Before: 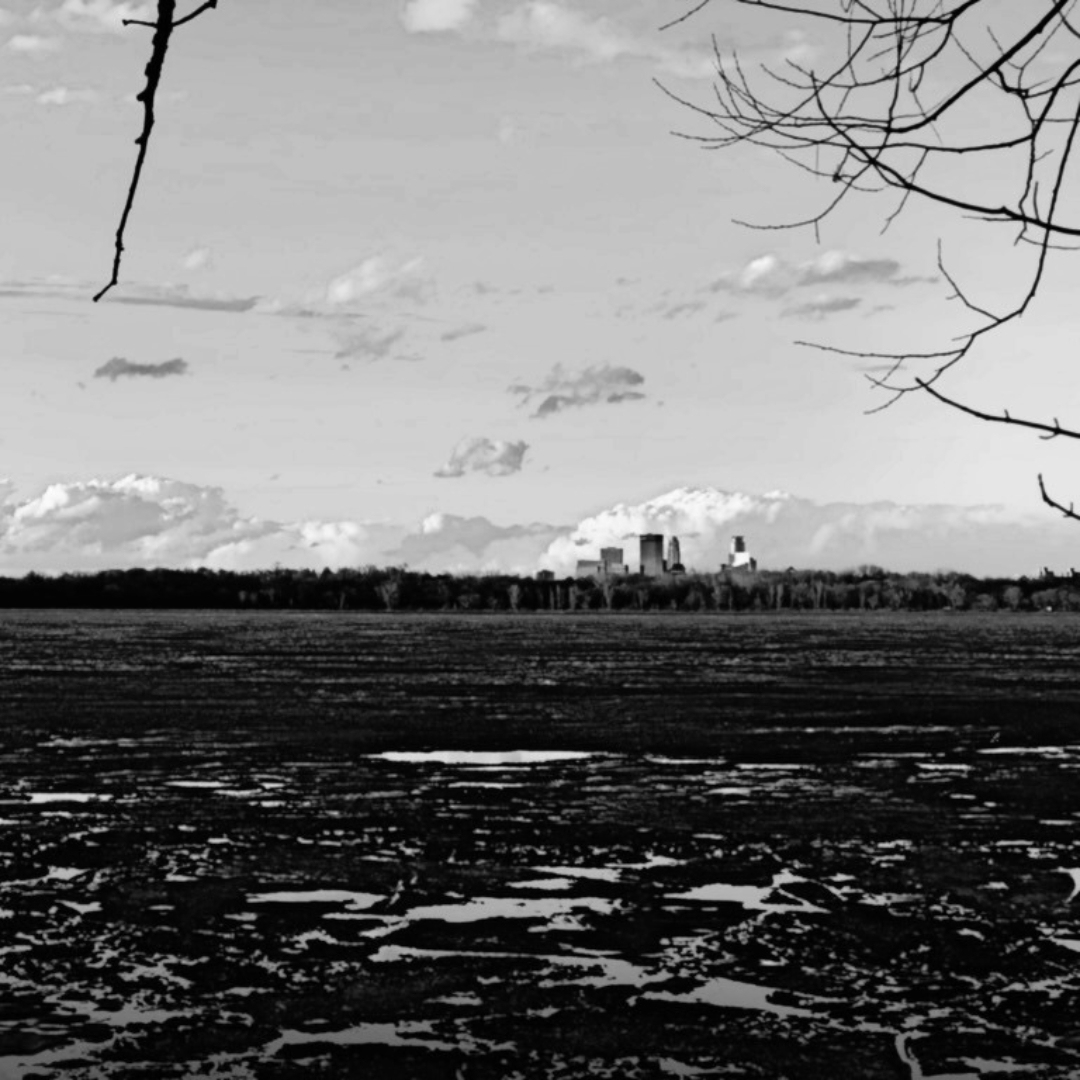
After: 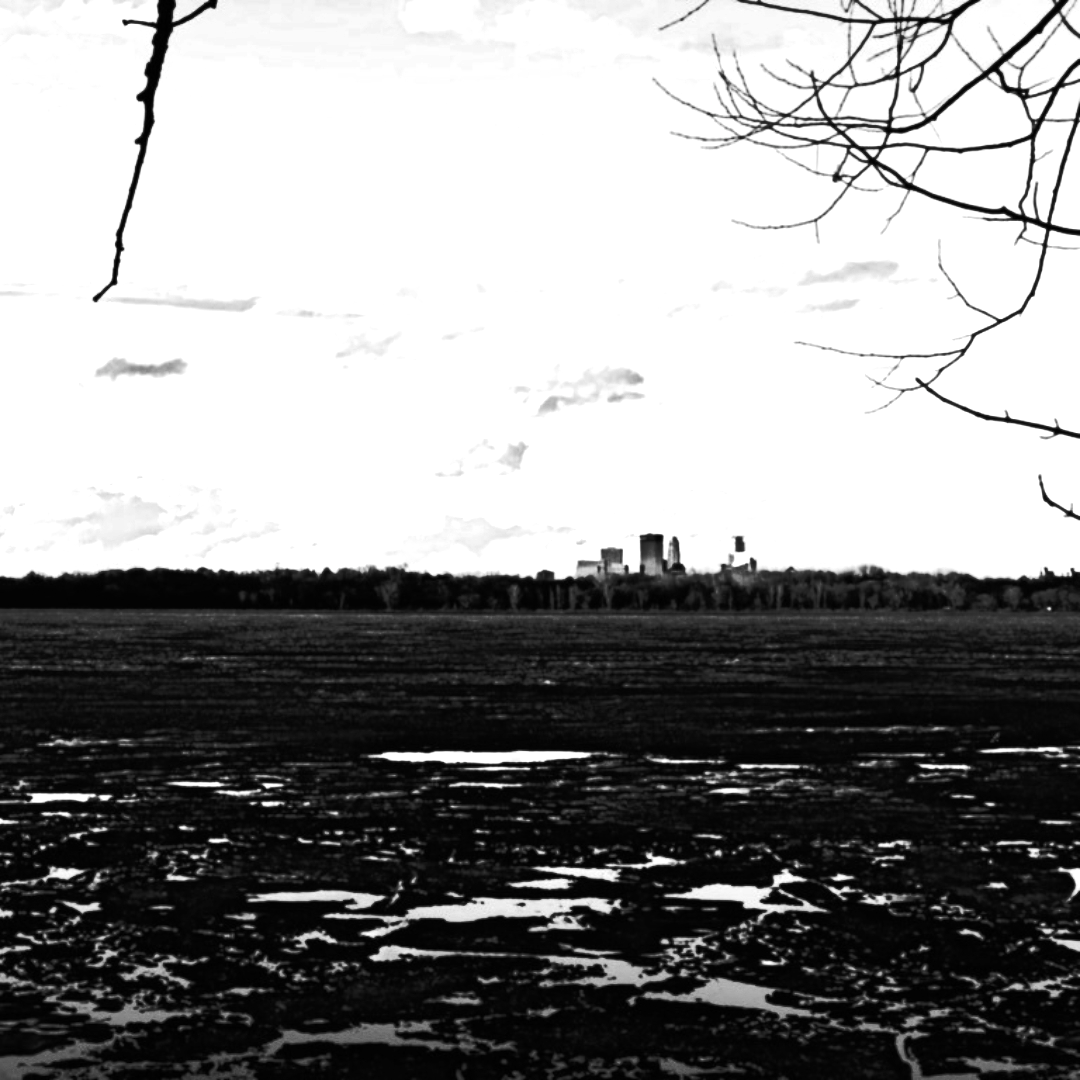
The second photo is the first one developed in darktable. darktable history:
exposure: black level correction 0, exposure 1 EV, compensate exposure bias true, compensate highlight preservation false
color balance rgb: linear chroma grading › global chroma 40.15%, perceptual saturation grading › global saturation 60.58%, perceptual saturation grading › highlights 20.44%, perceptual saturation grading › shadows -50.36%, perceptual brilliance grading › highlights 2.19%, perceptual brilliance grading › mid-tones -50.36%, perceptual brilliance grading › shadows -50.36%
